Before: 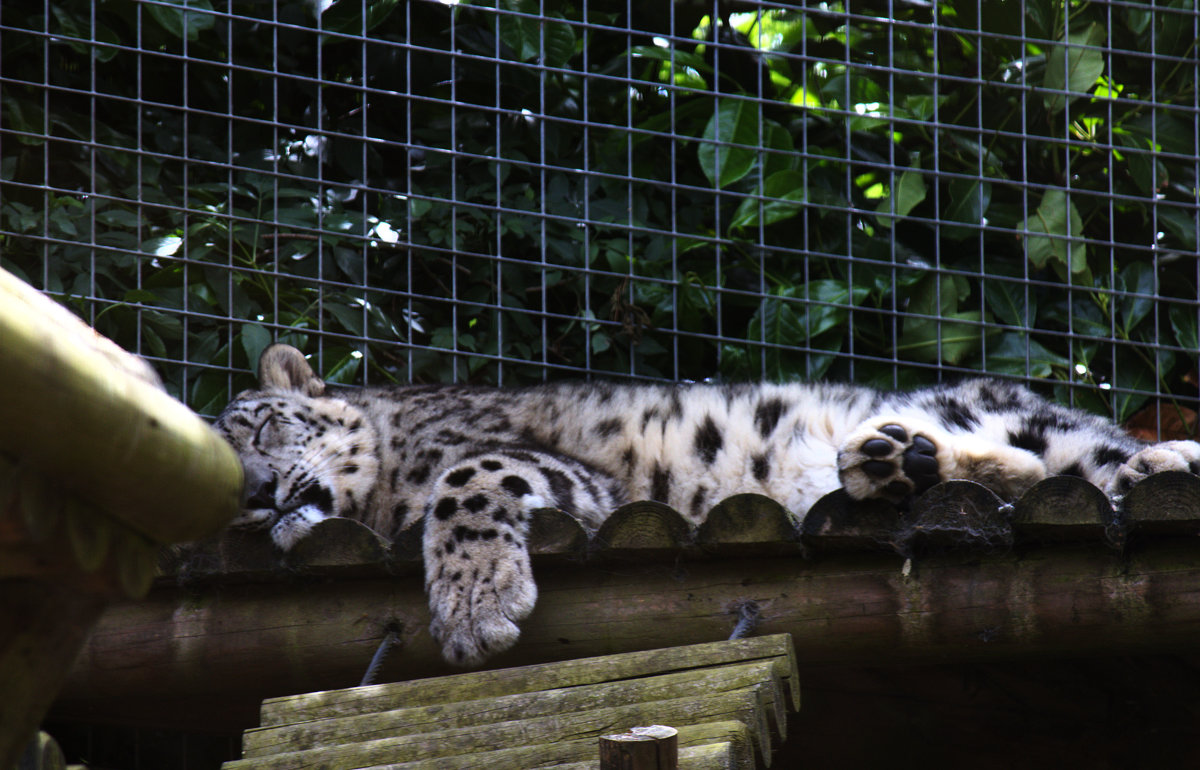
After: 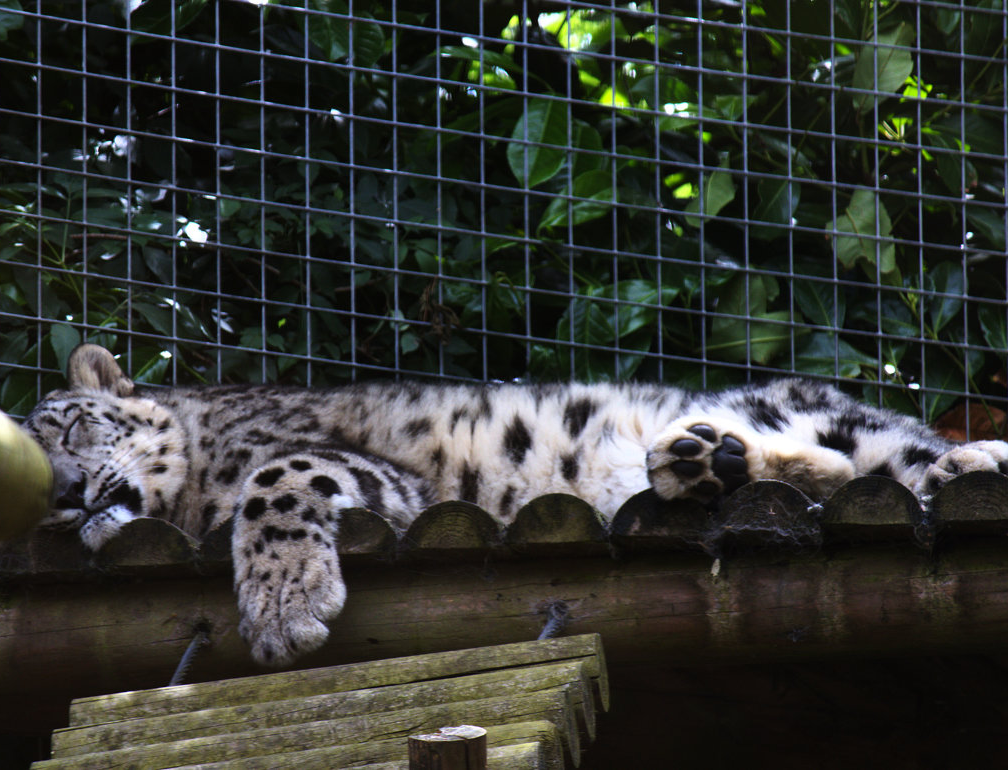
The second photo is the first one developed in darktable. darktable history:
crop: left 15.998%
